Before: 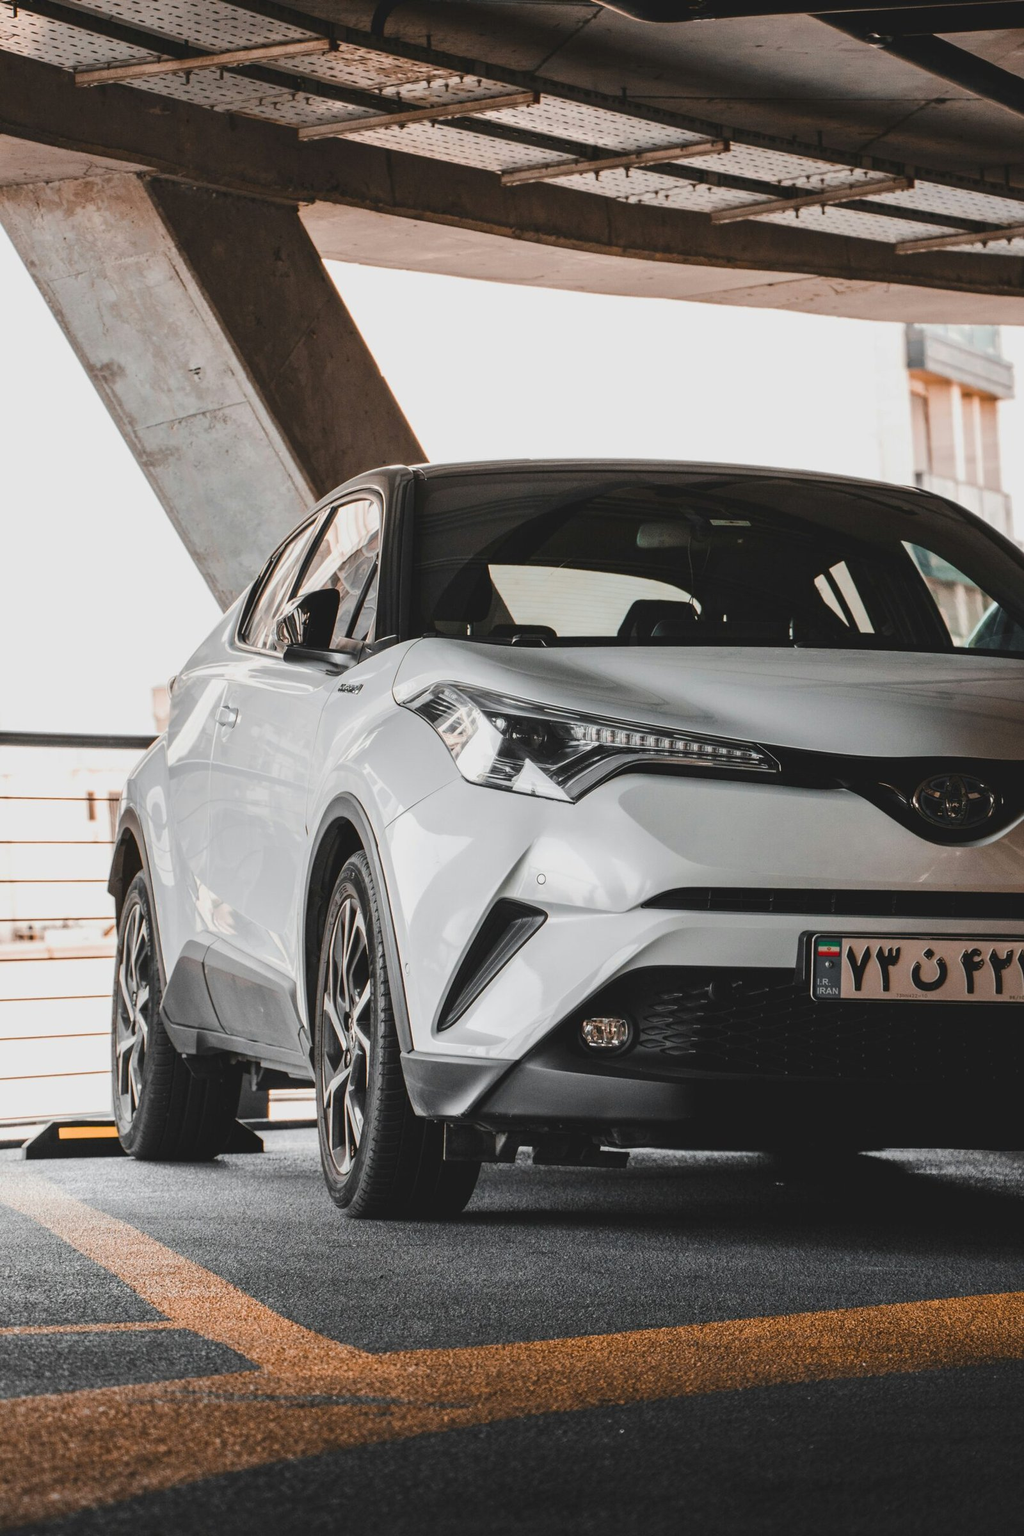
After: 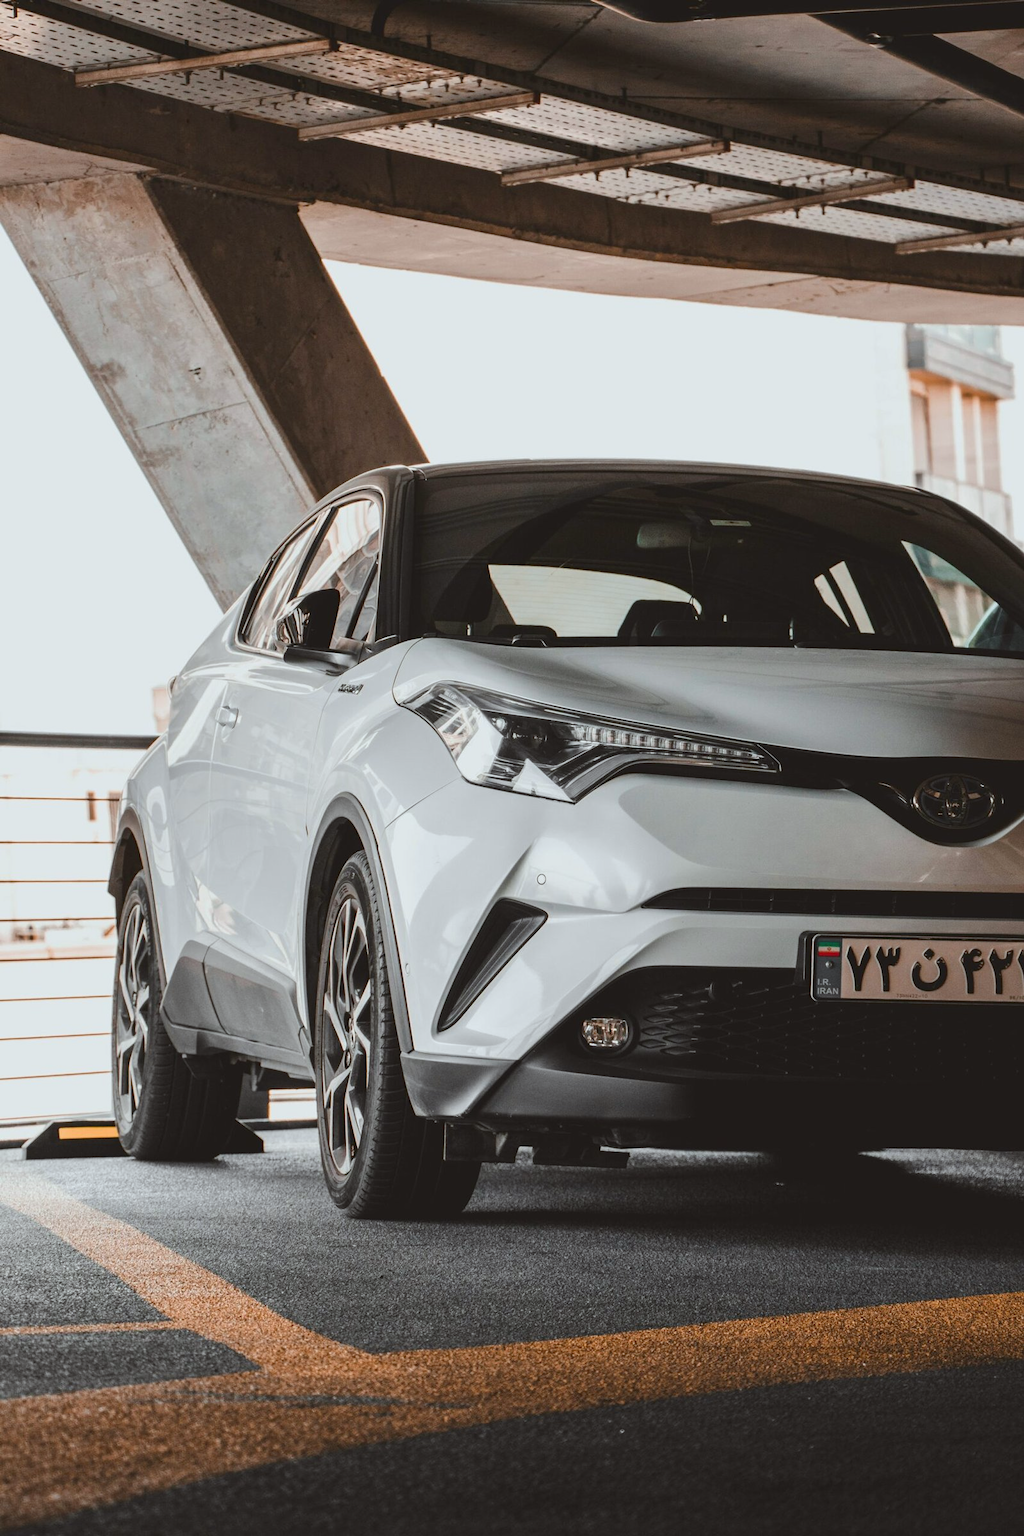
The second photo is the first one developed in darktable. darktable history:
color correction: highlights a* -2.87, highlights b* -2.75, shadows a* 2.29, shadows b* 2.67
